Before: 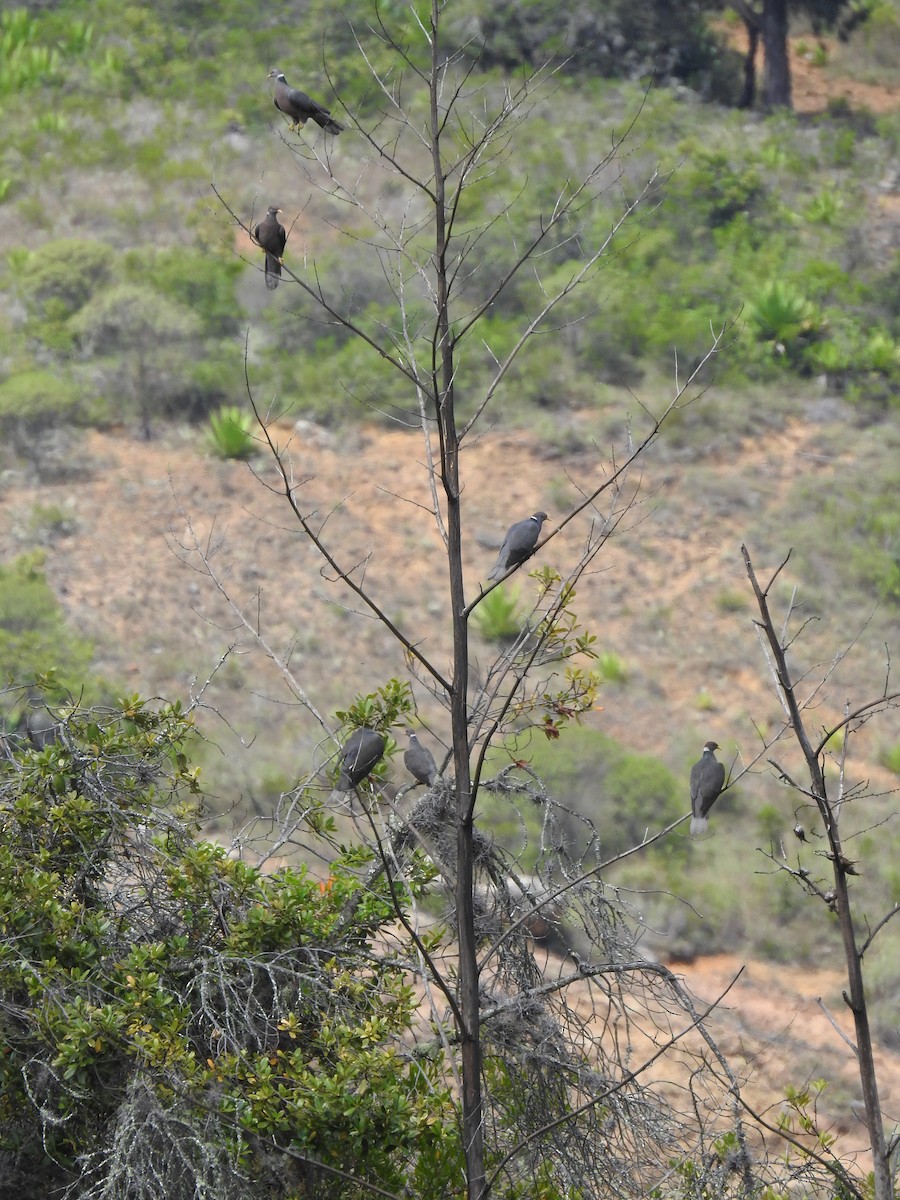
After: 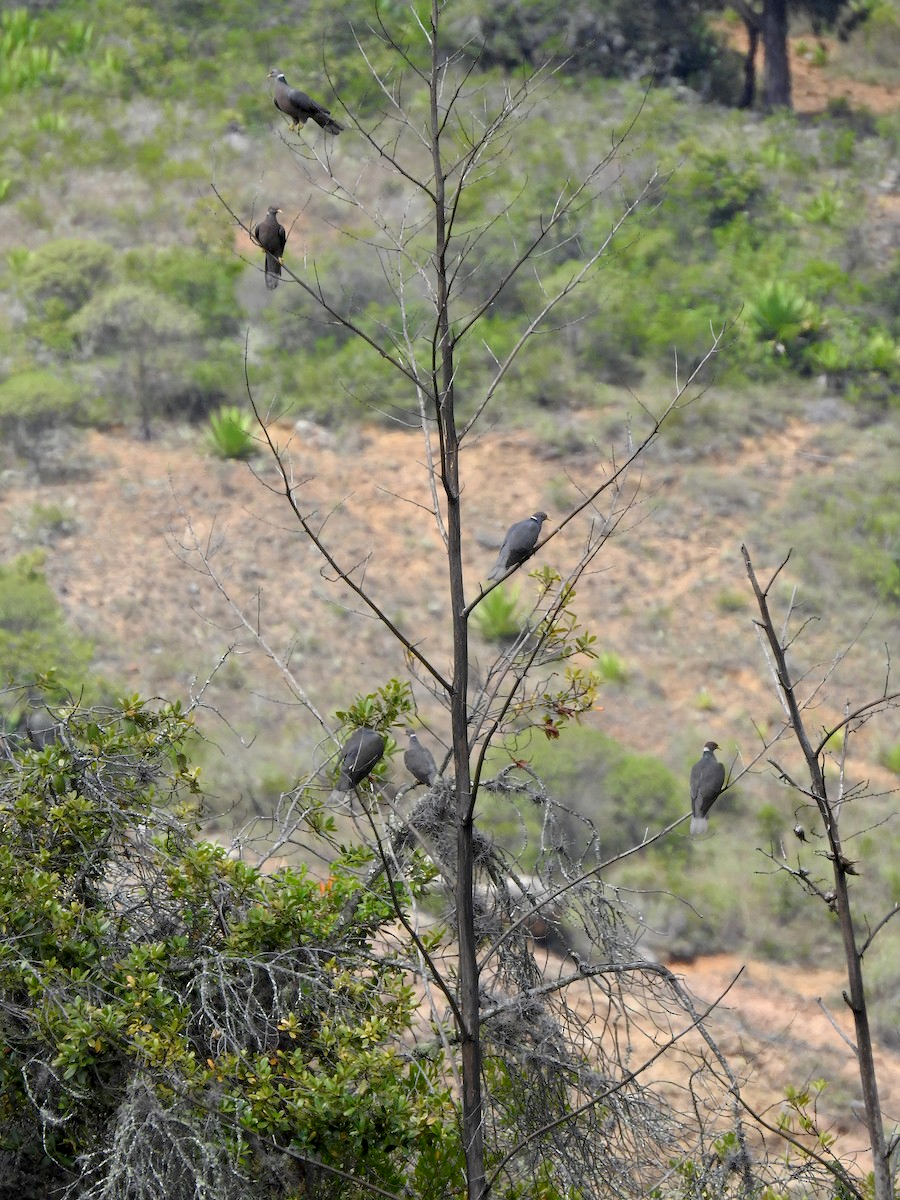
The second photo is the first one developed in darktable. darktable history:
exposure: black level correction 0.009, exposure 0.116 EV, compensate exposure bias true, compensate highlight preservation false
